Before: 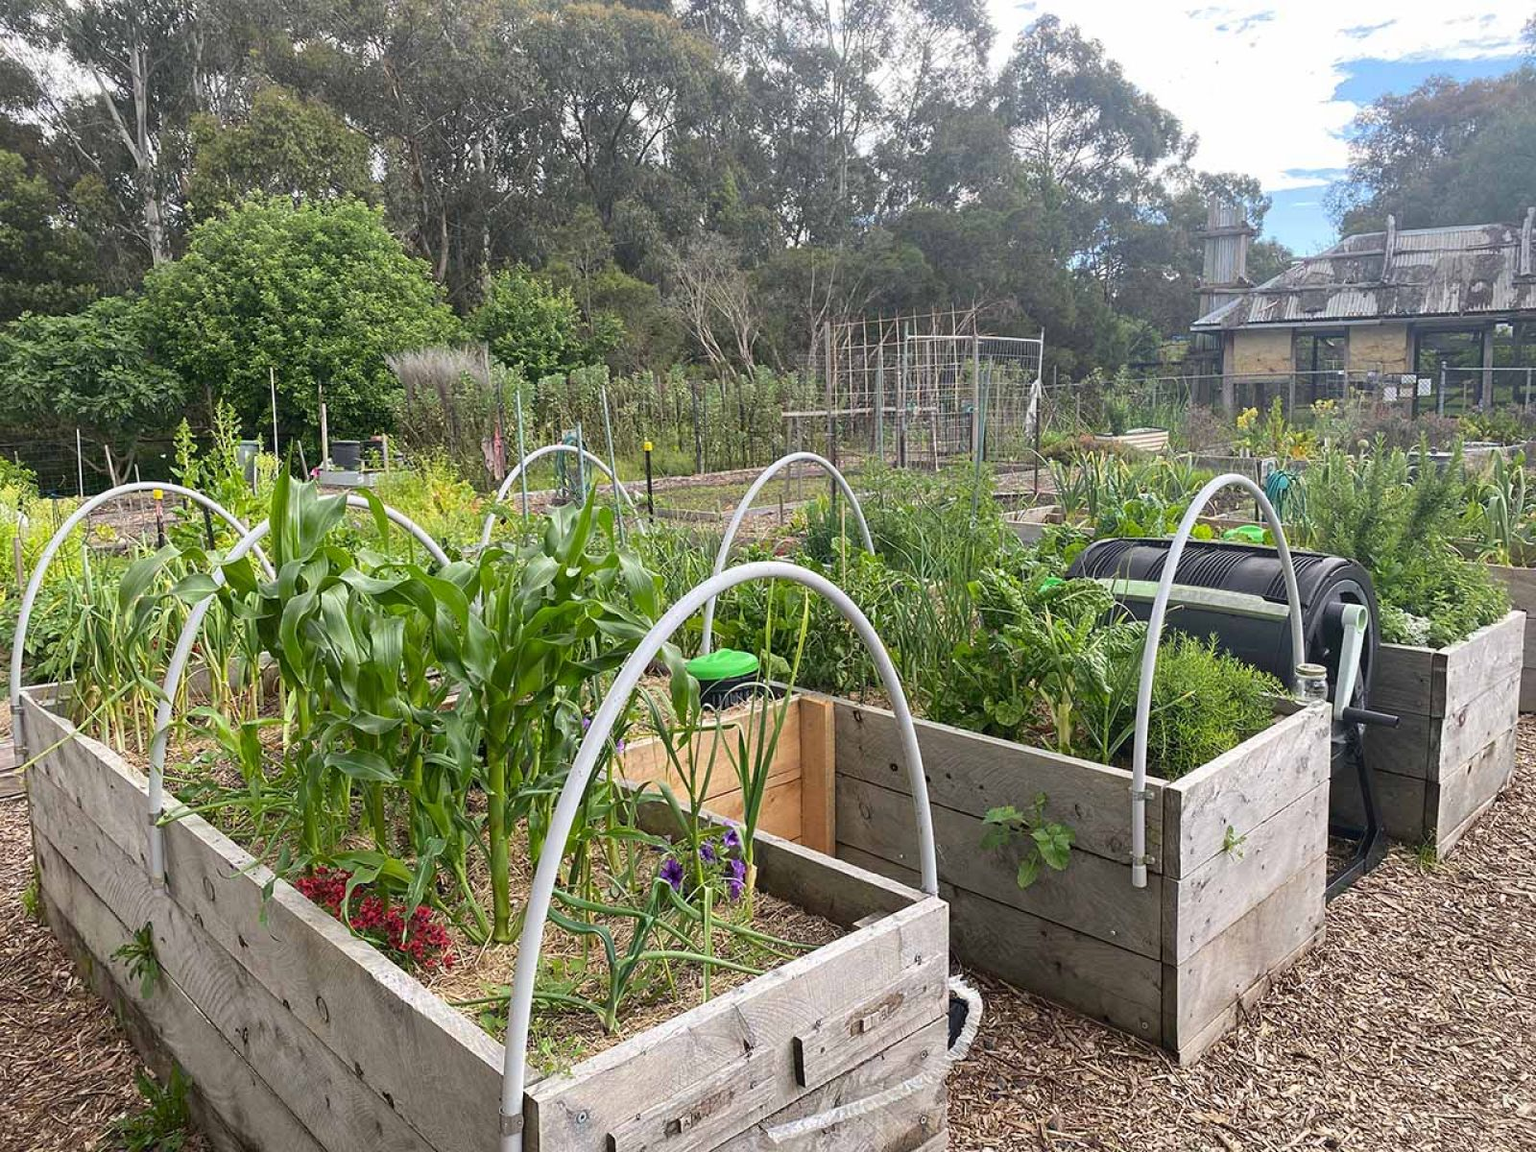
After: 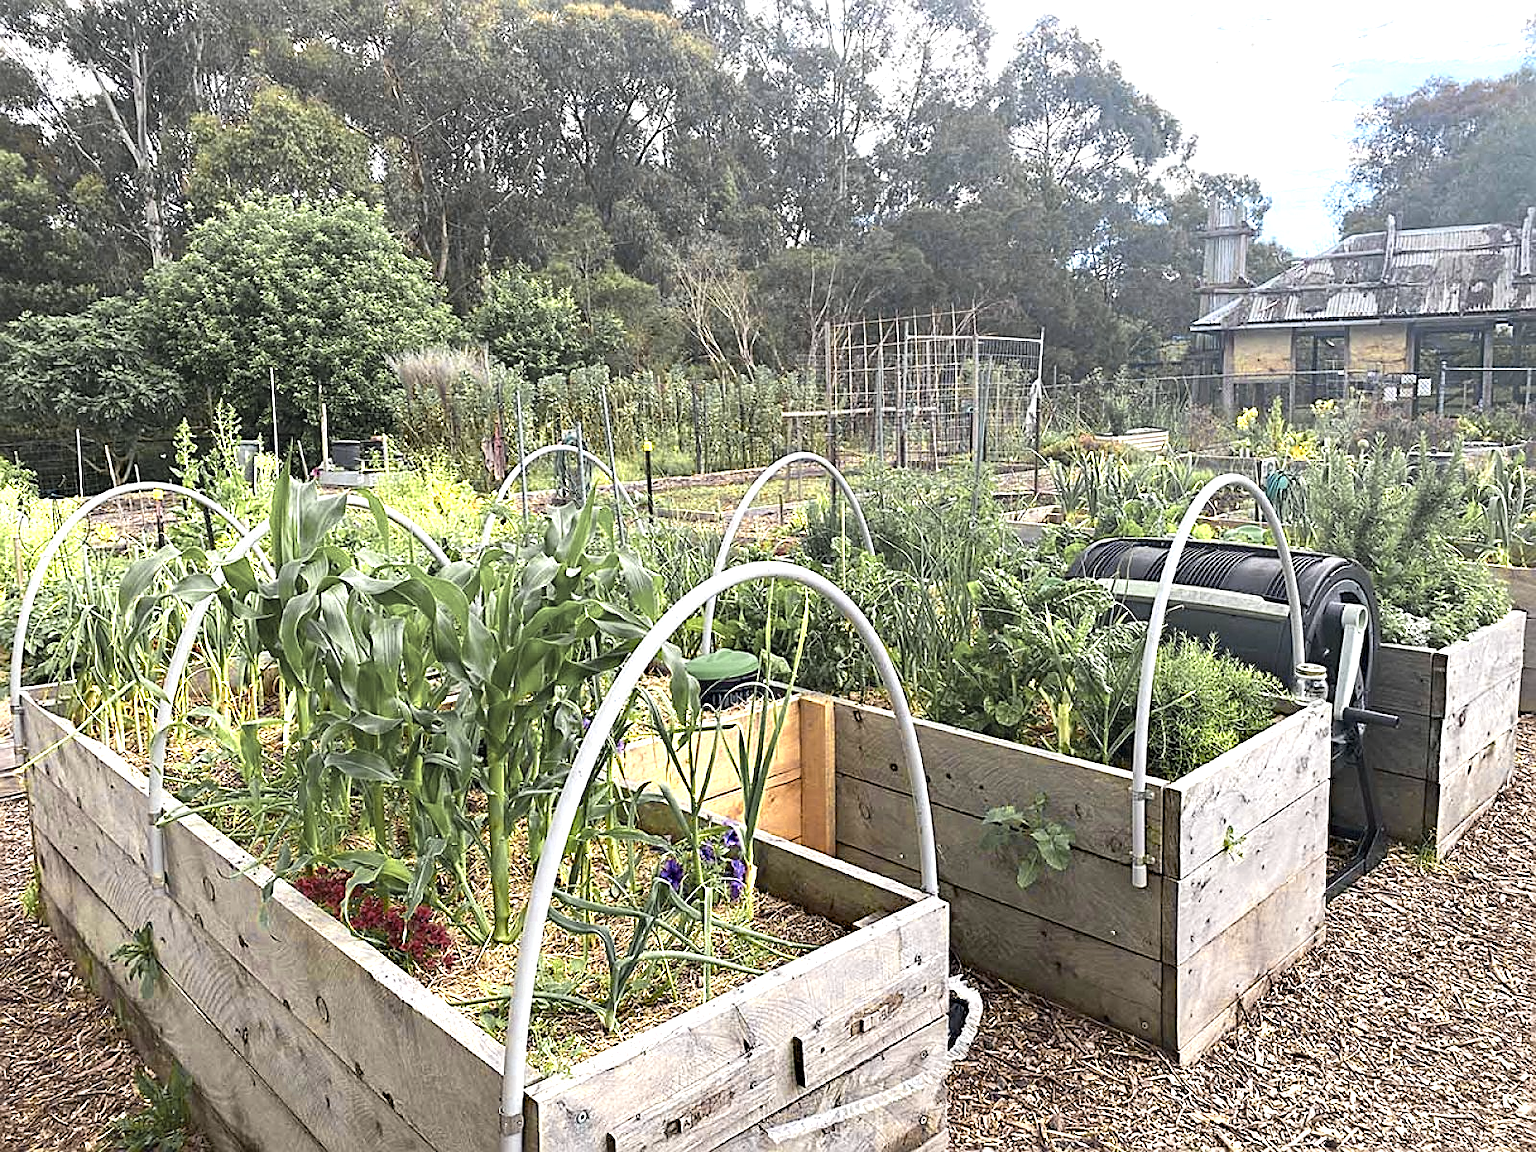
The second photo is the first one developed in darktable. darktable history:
color zones: curves: ch0 [(0.004, 0.306) (0.107, 0.448) (0.252, 0.656) (0.41, 0.398) (0.595, 0.515) (0.768, 0.628)]; ch1 [(0.07, 0.323) (0.151, 0.452) (0.252, 0.608) (0.346, 0.221) (0.463, 0.189) (0.61, 0.368) (0.735, 0.395) (0.921, 0.412)]; ch2 [(0, 0.476) (0.132, 0.512) (0.243, 0.512) (0.397, 0.48) (0.522, 0.376) (0.634, 0.536) (0.761, 0.46)]
exposure: exposure -0.003 EV, compensate exposure bias true, compensate highlight preservation false
base curve: curves: ch0 [(0, 0) (0.303, 0.277) (1, 1)], fusion 1, preserve colors none
sharpen: on, module defaults
